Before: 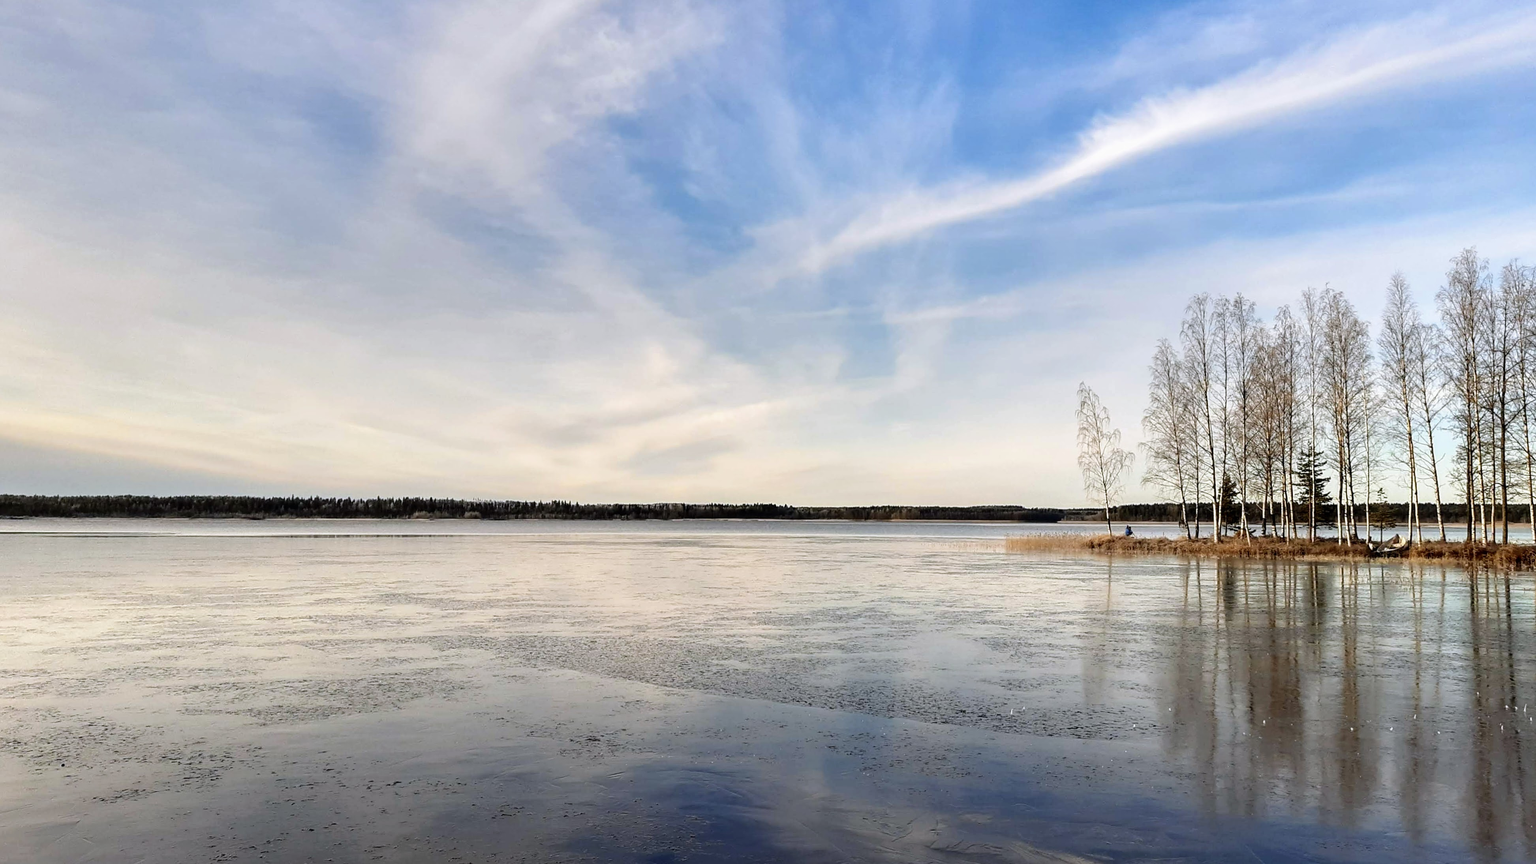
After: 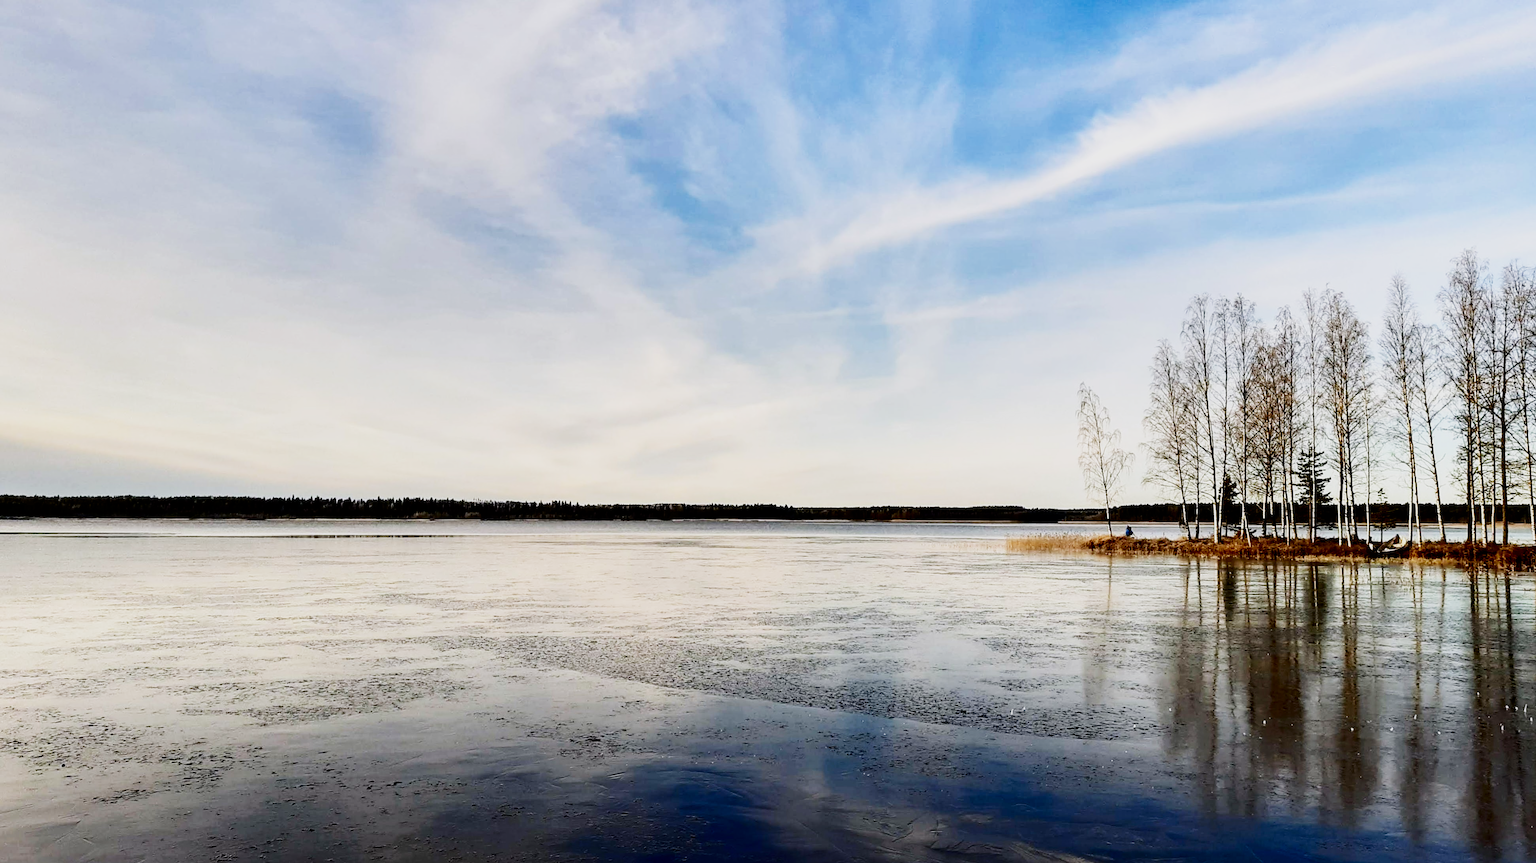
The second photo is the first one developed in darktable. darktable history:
sigmoid: contrast 1.81, skew -0.21, preserve hue 0%, red attenuation 0.1, red rotation 0.035, green attenuation 0.1, green rotation -0.017, blue attenuation 0.15, blue rotation -0.052, base primaries Rec2020
contrast brightness saturation: contrast 0.19, brightness -0.11, saturation 0.21
